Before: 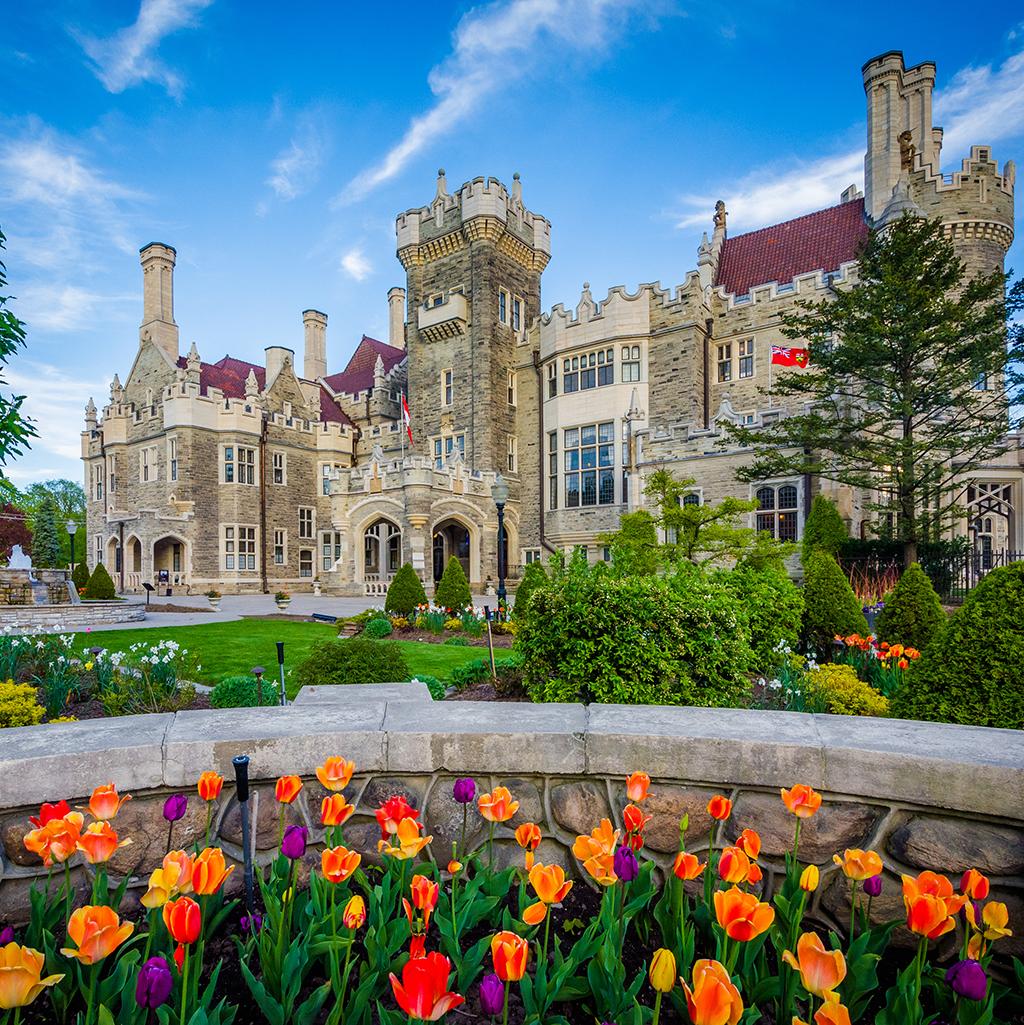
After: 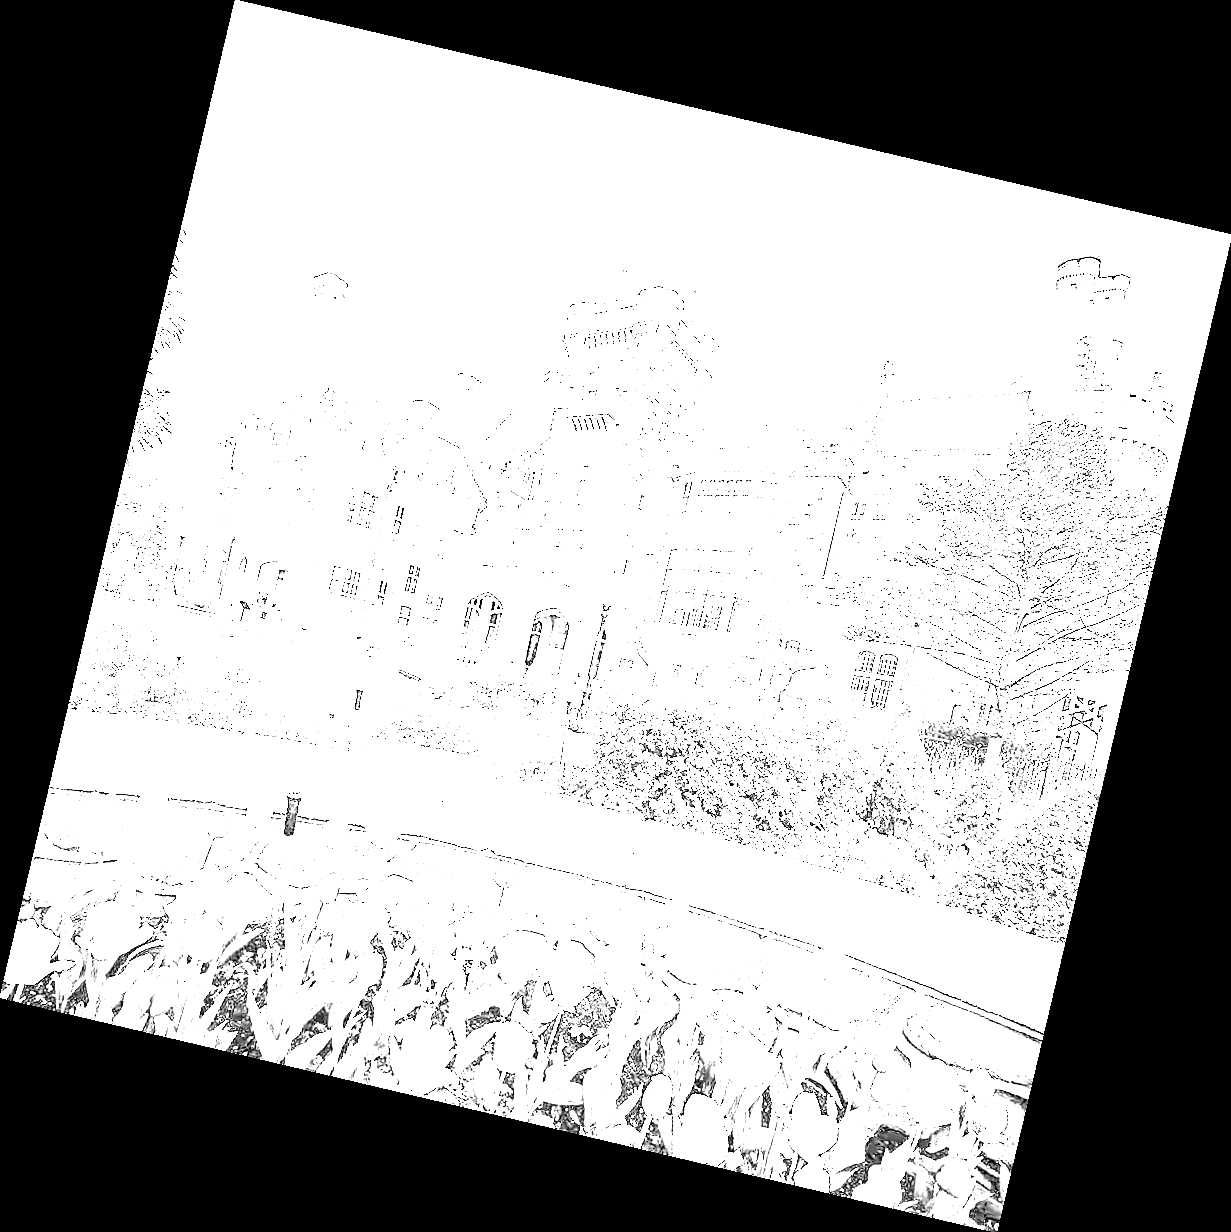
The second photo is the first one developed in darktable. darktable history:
monochrome: a 32, b 64, size 2.3
sharpen: on, module defaults
color balance: input saturation 99%
exposure: exposure 8 EV, compensate highlight preservation false
rotate and perspective: rotation 13.27°, automatic cropping off
